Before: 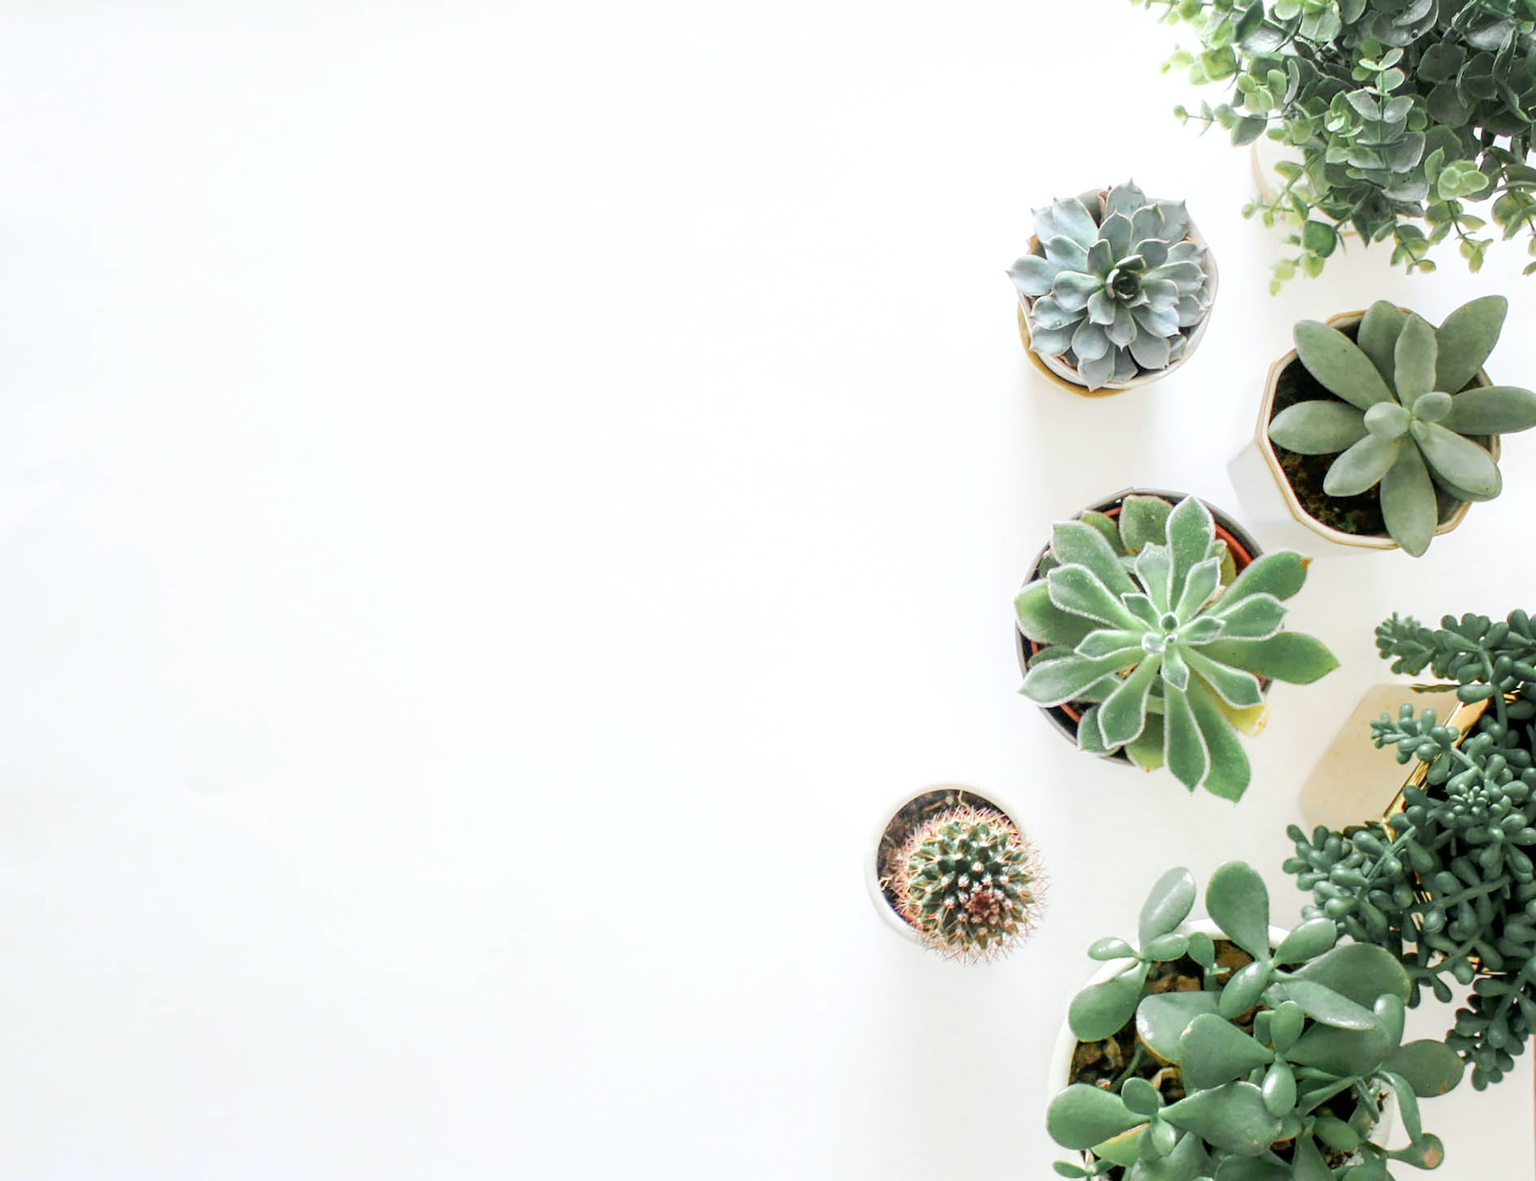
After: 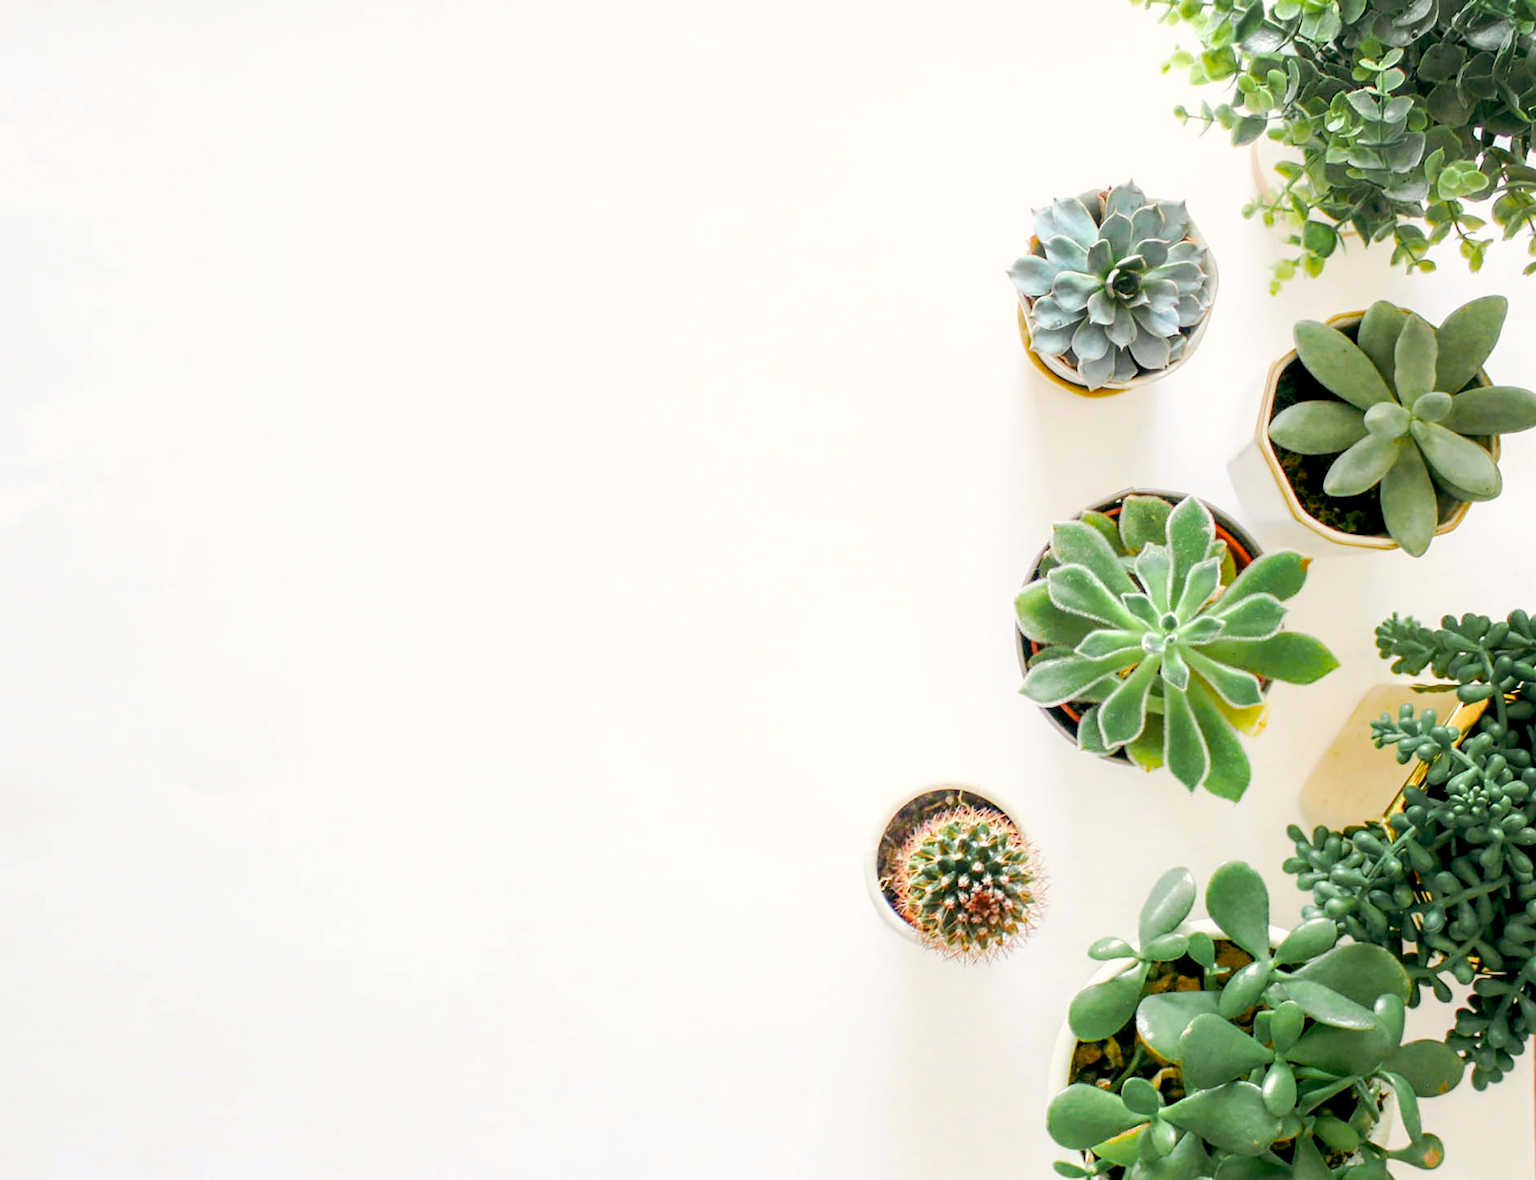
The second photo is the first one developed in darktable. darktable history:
color balance rgb: shadows lift › chroma 4.357%, shadows lift › hue 26.58°, highlights gain › chroma 1.069%, highlights gain › hue 60.03°, global offset › luminance -0.319%, global offset › chroma 0.107%, global offset › hue 167.82°, perceptual saturation grading › global saturation 49.997%
